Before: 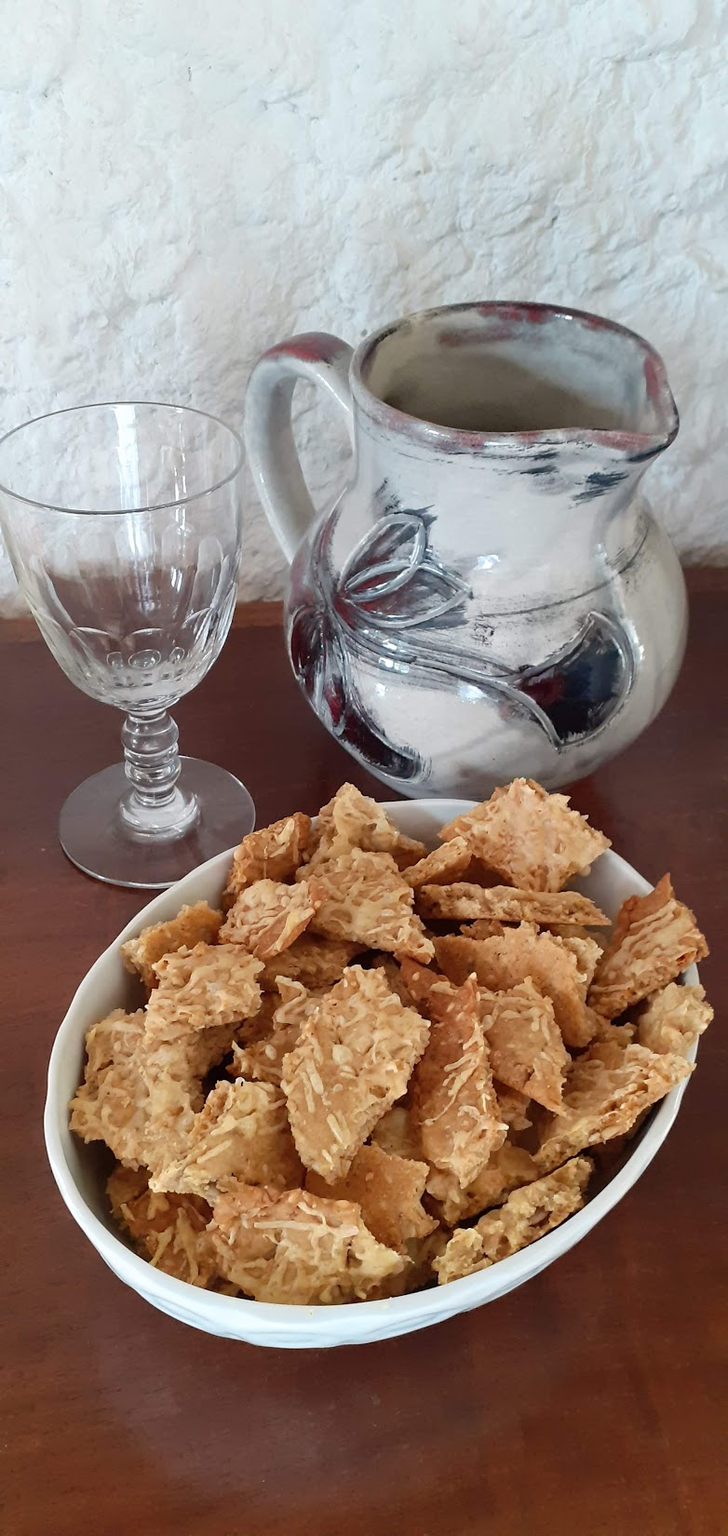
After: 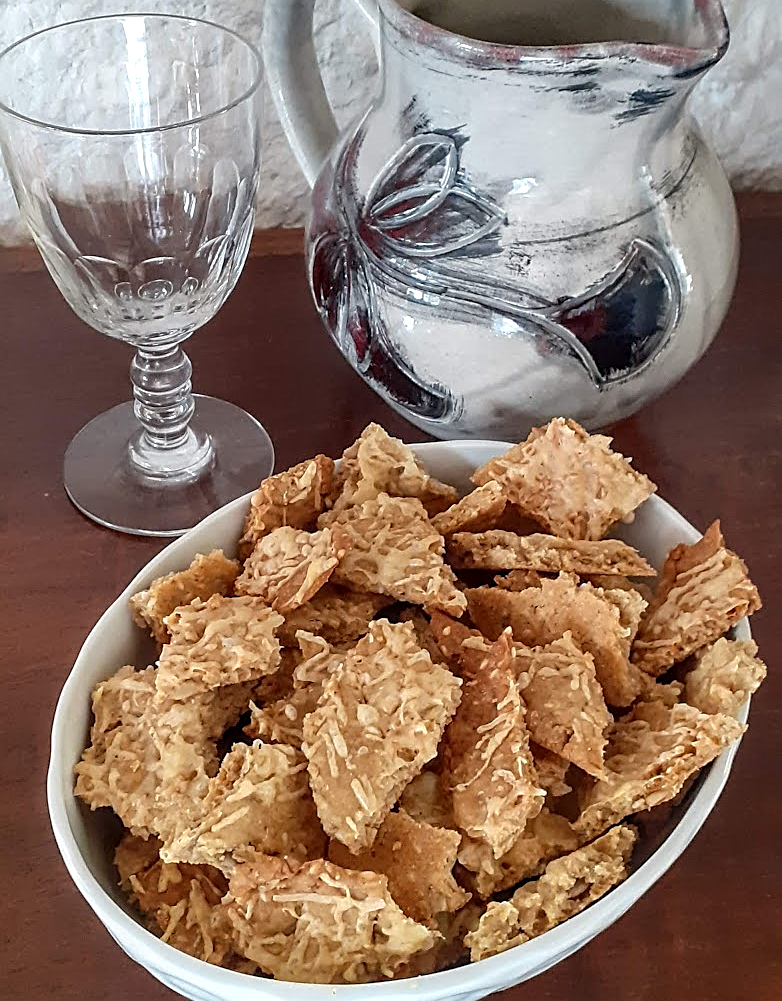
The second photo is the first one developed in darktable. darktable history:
local contrast: highlights 61%, detail 143%, midtone range 0.428
white balance: emerald 1
sharpen: amount 0.75
crop and rotate: top 25.357%, bottom 13.942%
